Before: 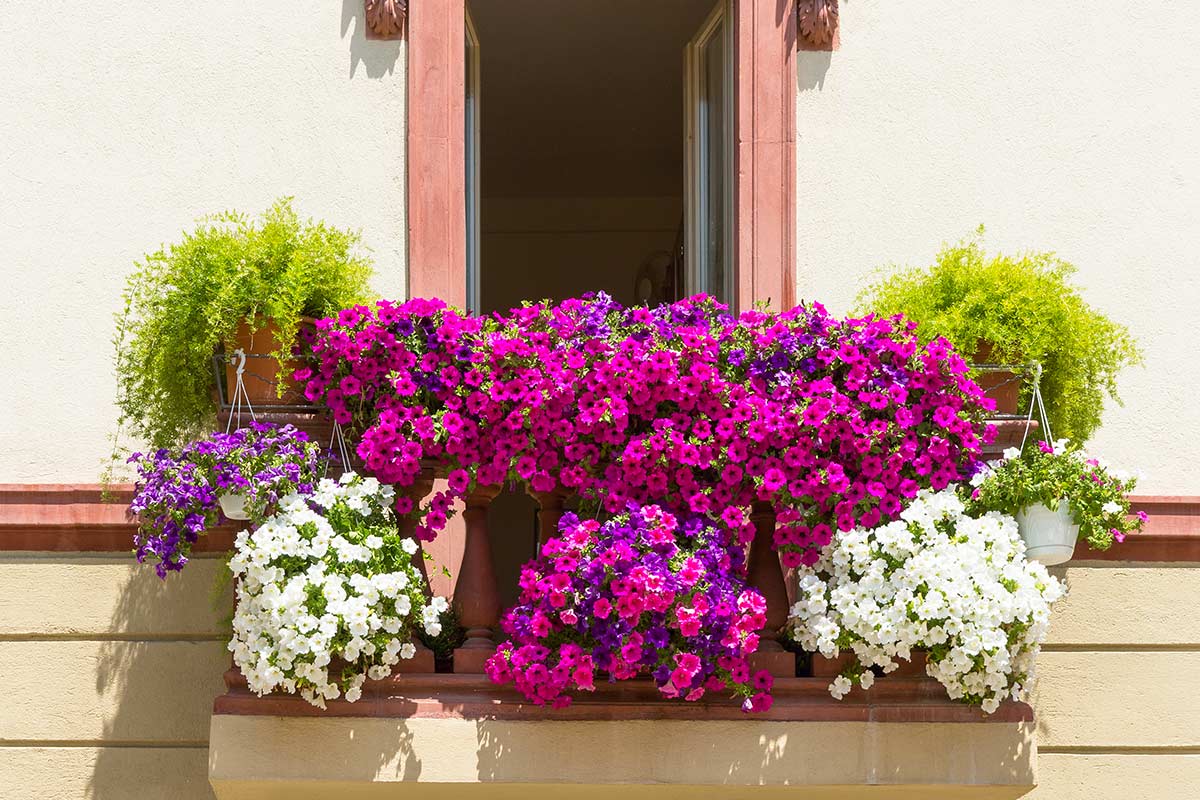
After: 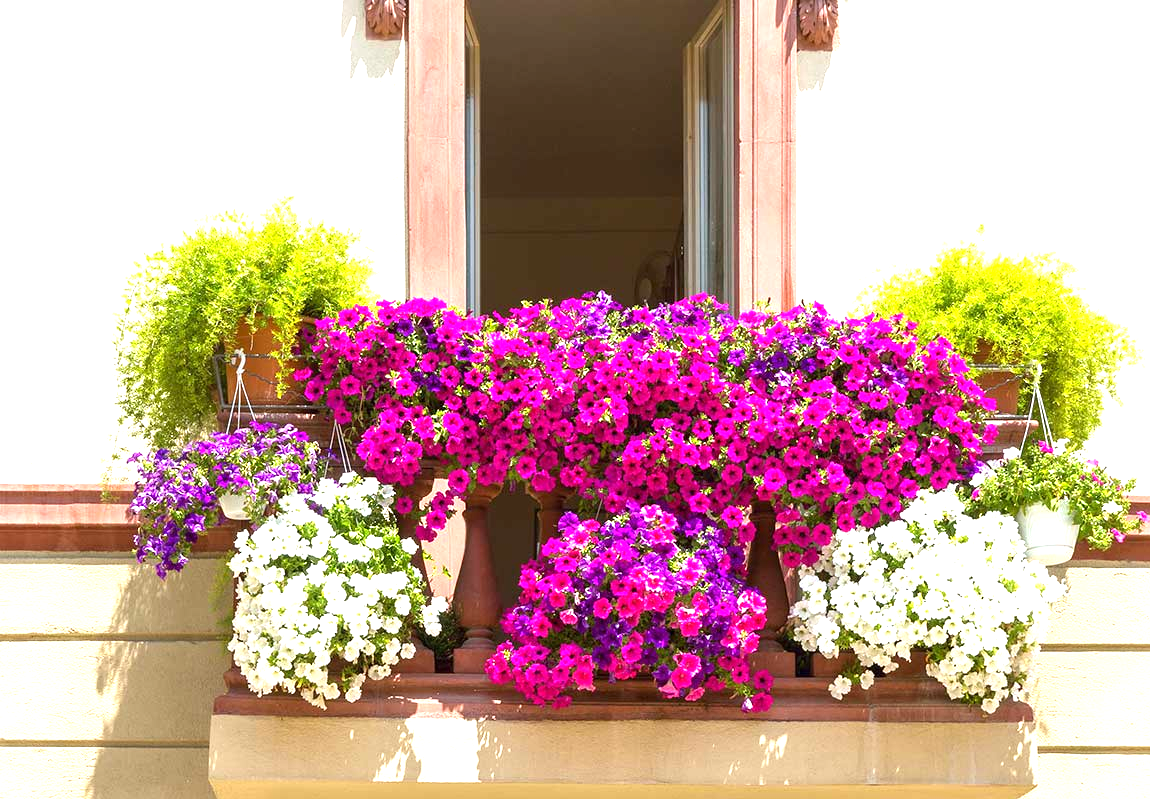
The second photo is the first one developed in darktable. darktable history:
exposure: exposure 1 EV, compensate highlight preservation false
crop: right 4.126%, bottom 0.031%
